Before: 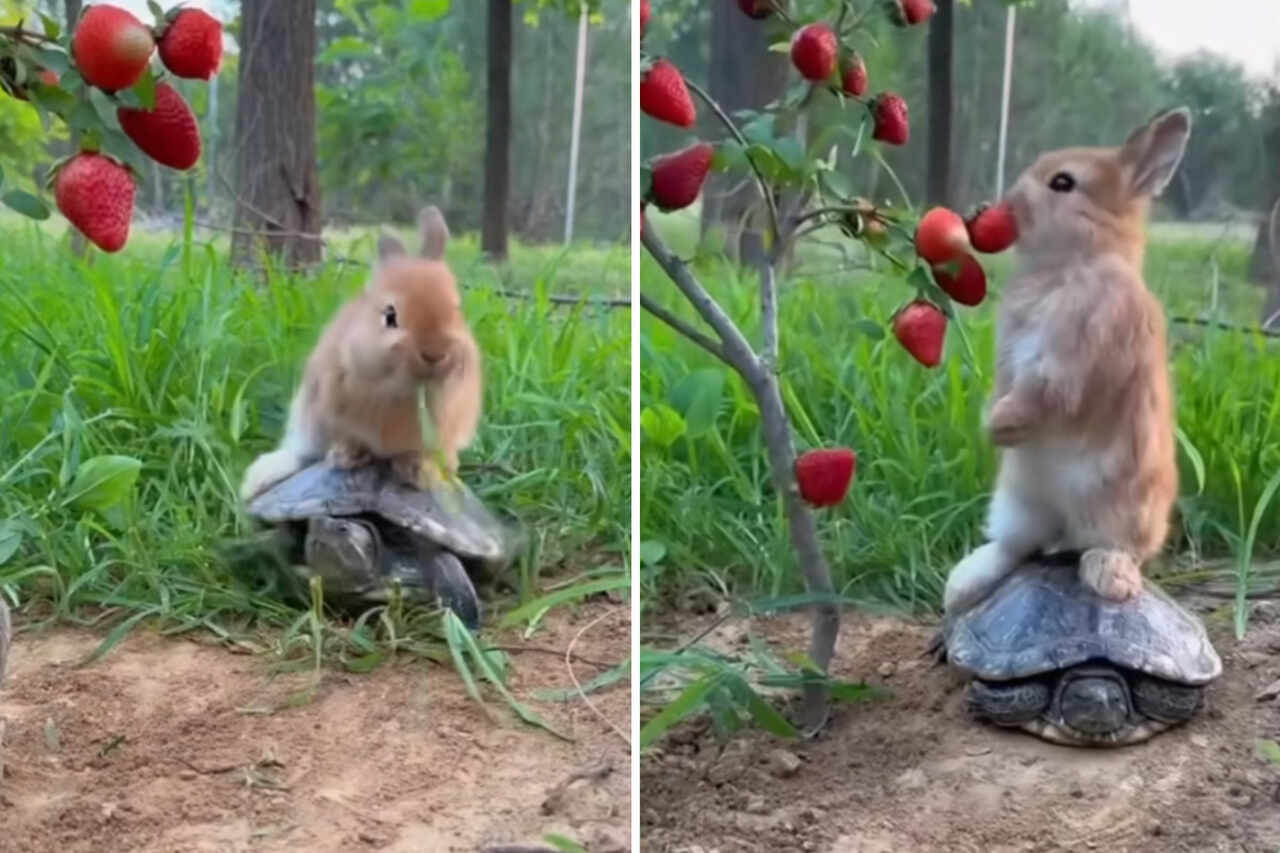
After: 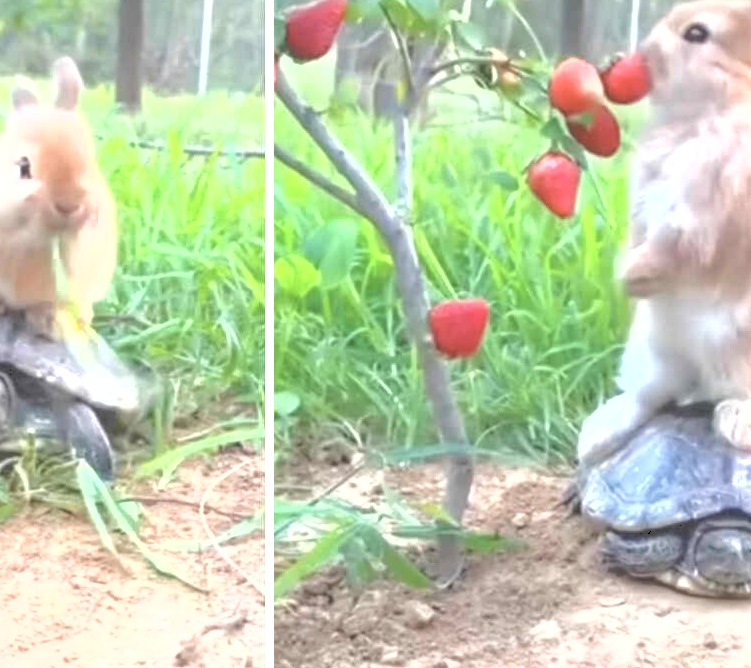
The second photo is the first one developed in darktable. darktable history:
local contrast: on, module defaults
exposure: exposure 0.716 EV, compensate exposure bias true, compensate highlight preservation false
crop and rotate: left 28.608%, top 17.686%, right 12.708%, bottom 3.955%
tone curve: curves: ch0 [(0, 0) (0.003, 0.326) (0.011, 0.332) (0.025, 0.352) (0.044, 0.378) (0.069, 0.4) (0.1, 0.416) (0.136, 0.432) (0.177, 0.468) (0.224, 0.509) (0.277, 0.554) (0.335, 0.6) (0.399, 0.642) (0.468, 0.693) (0.543, 0.753) (0.623, 0.818) (0.709, 0.897) (0.801, 0.974) (0.898, 0.991) (1, 1)], color space Lab, independent channels, preserve colors none
